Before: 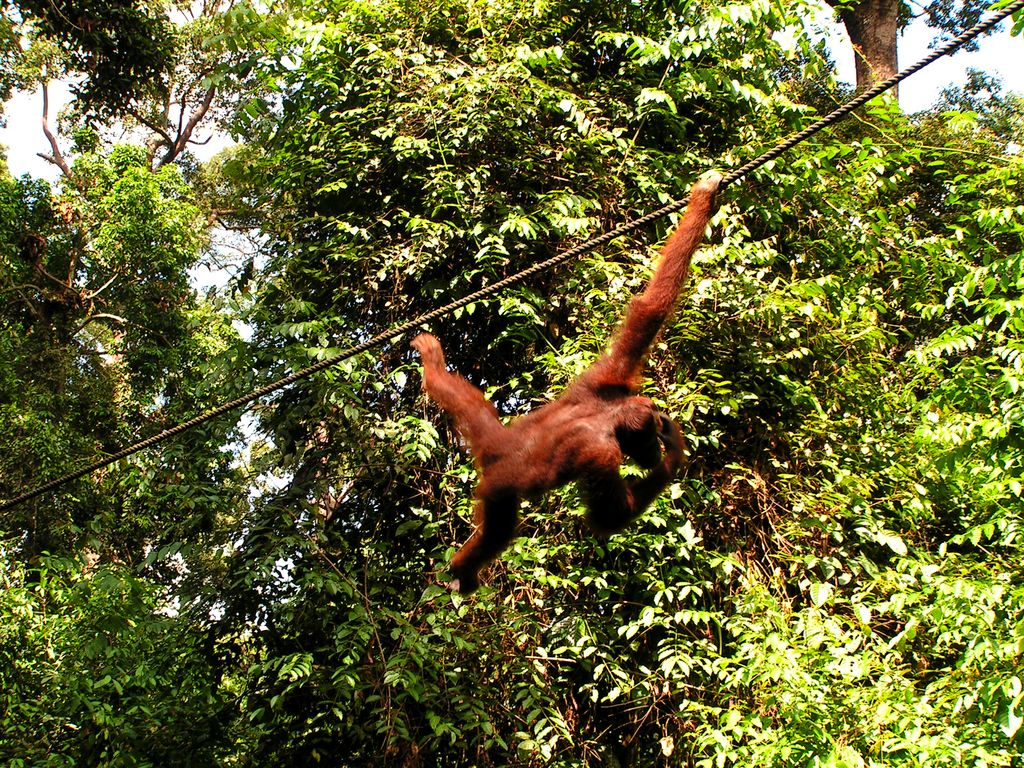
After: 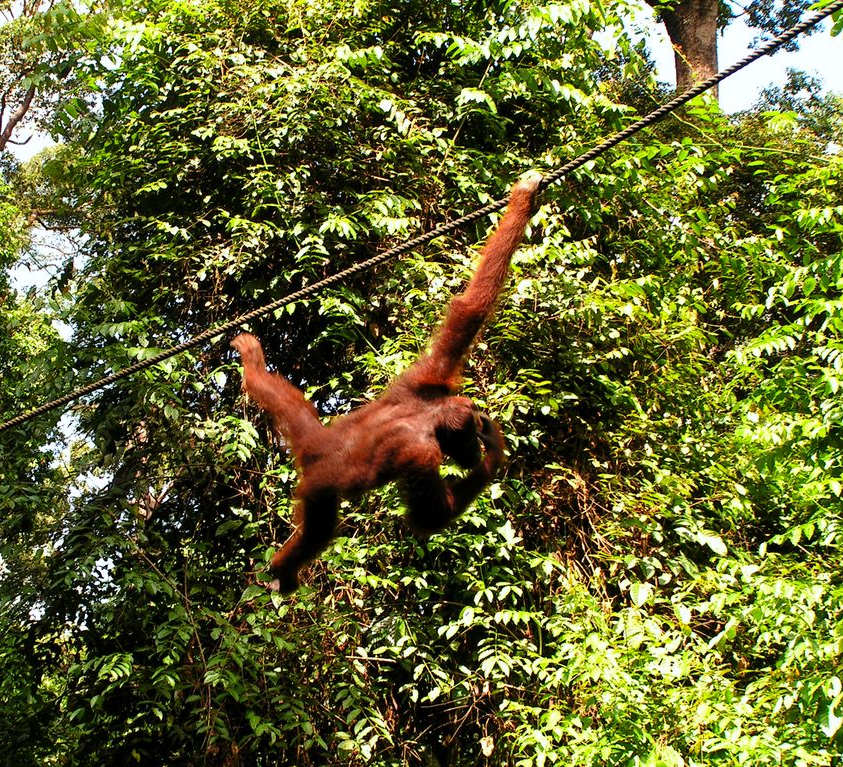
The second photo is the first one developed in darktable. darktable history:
white balance: red 0.982, blue 1.018
crop: left 17.582%, bottom 0.031%
